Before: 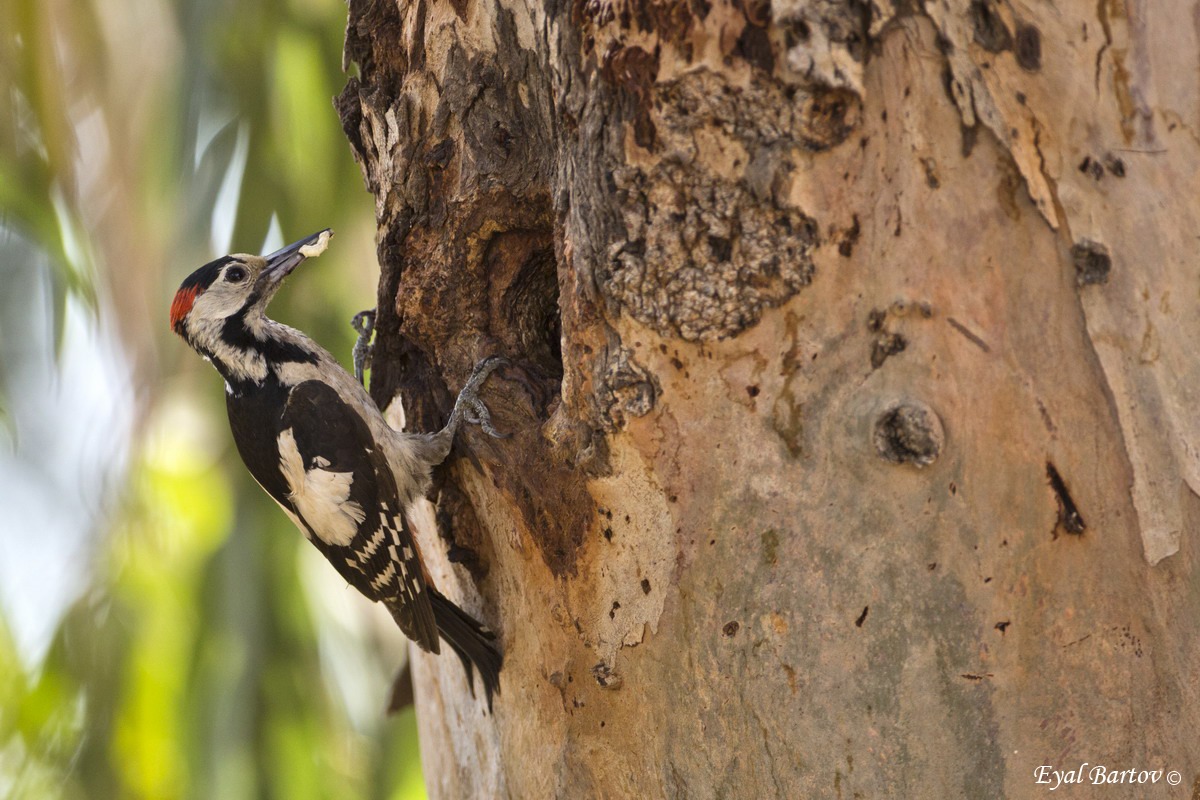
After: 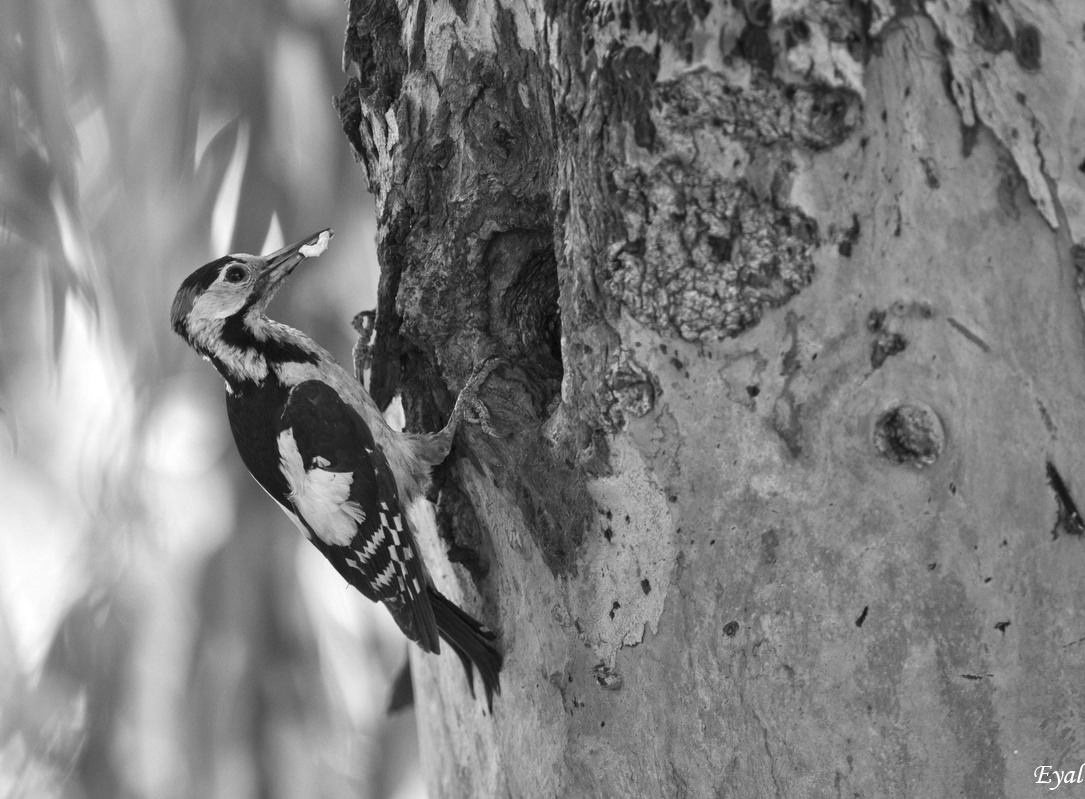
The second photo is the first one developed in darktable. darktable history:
color calibration: output R [1.063, -0.012, -0.003, 0], output G [0, 1.022, 0.021, 0], output B [-0.079, 0.047, 1, 0], illuminant custom, x 0.389, y 0.387, temperature 3838.64 K
crop: right 9.509%, bottom 0.031%
monochrome: on, module defaults
